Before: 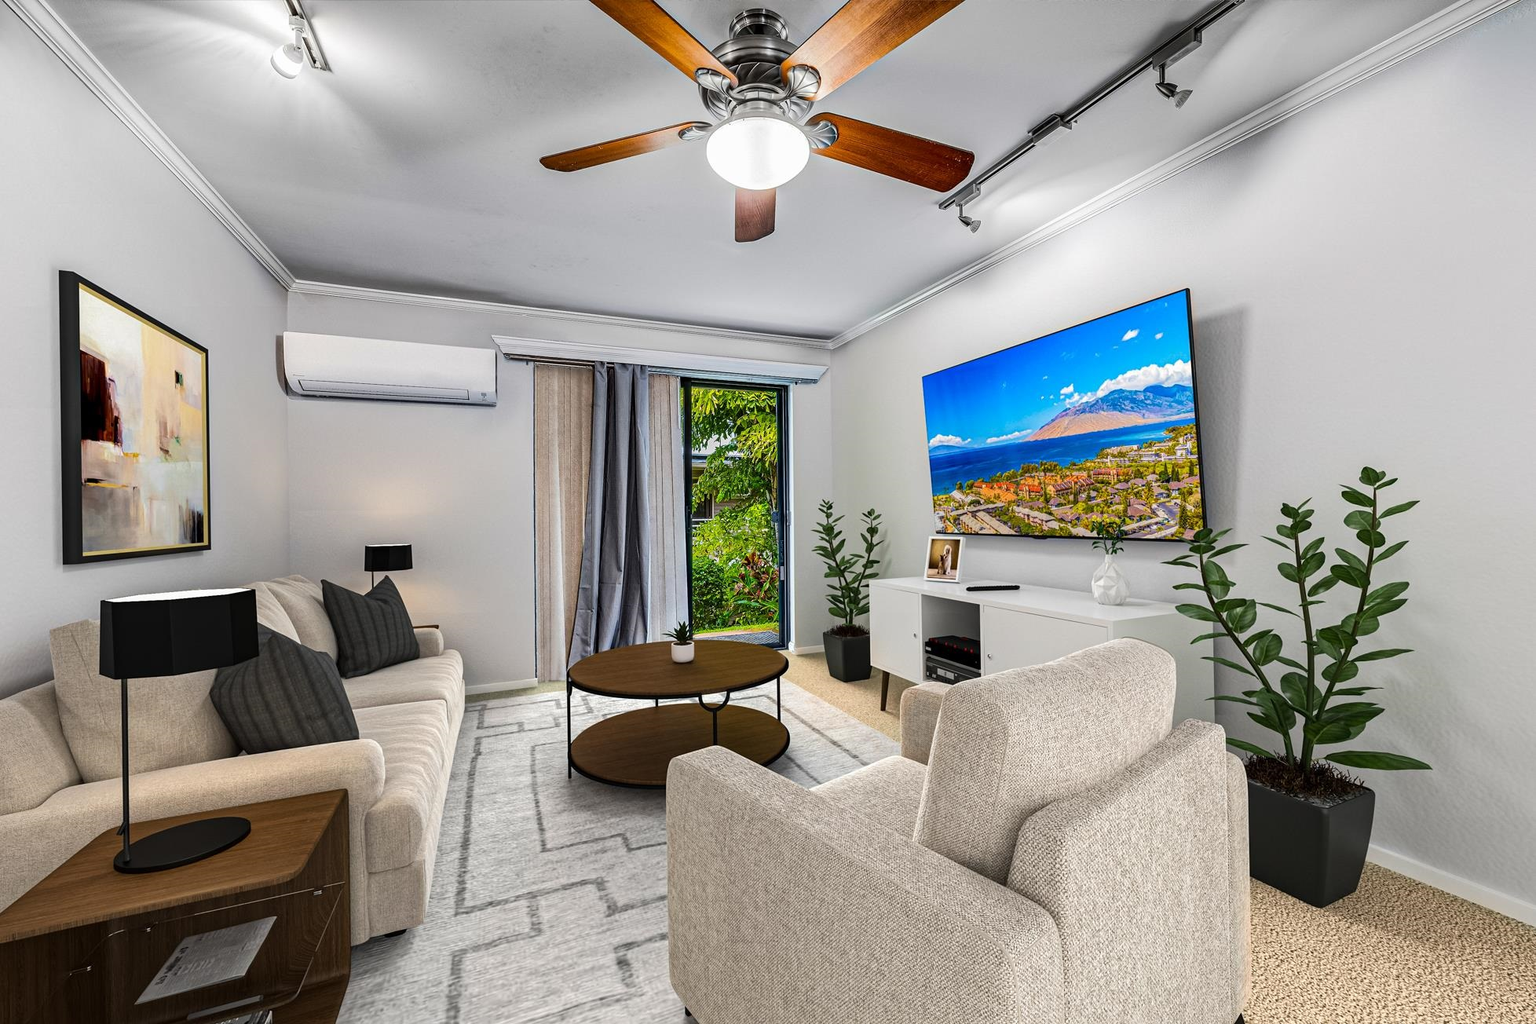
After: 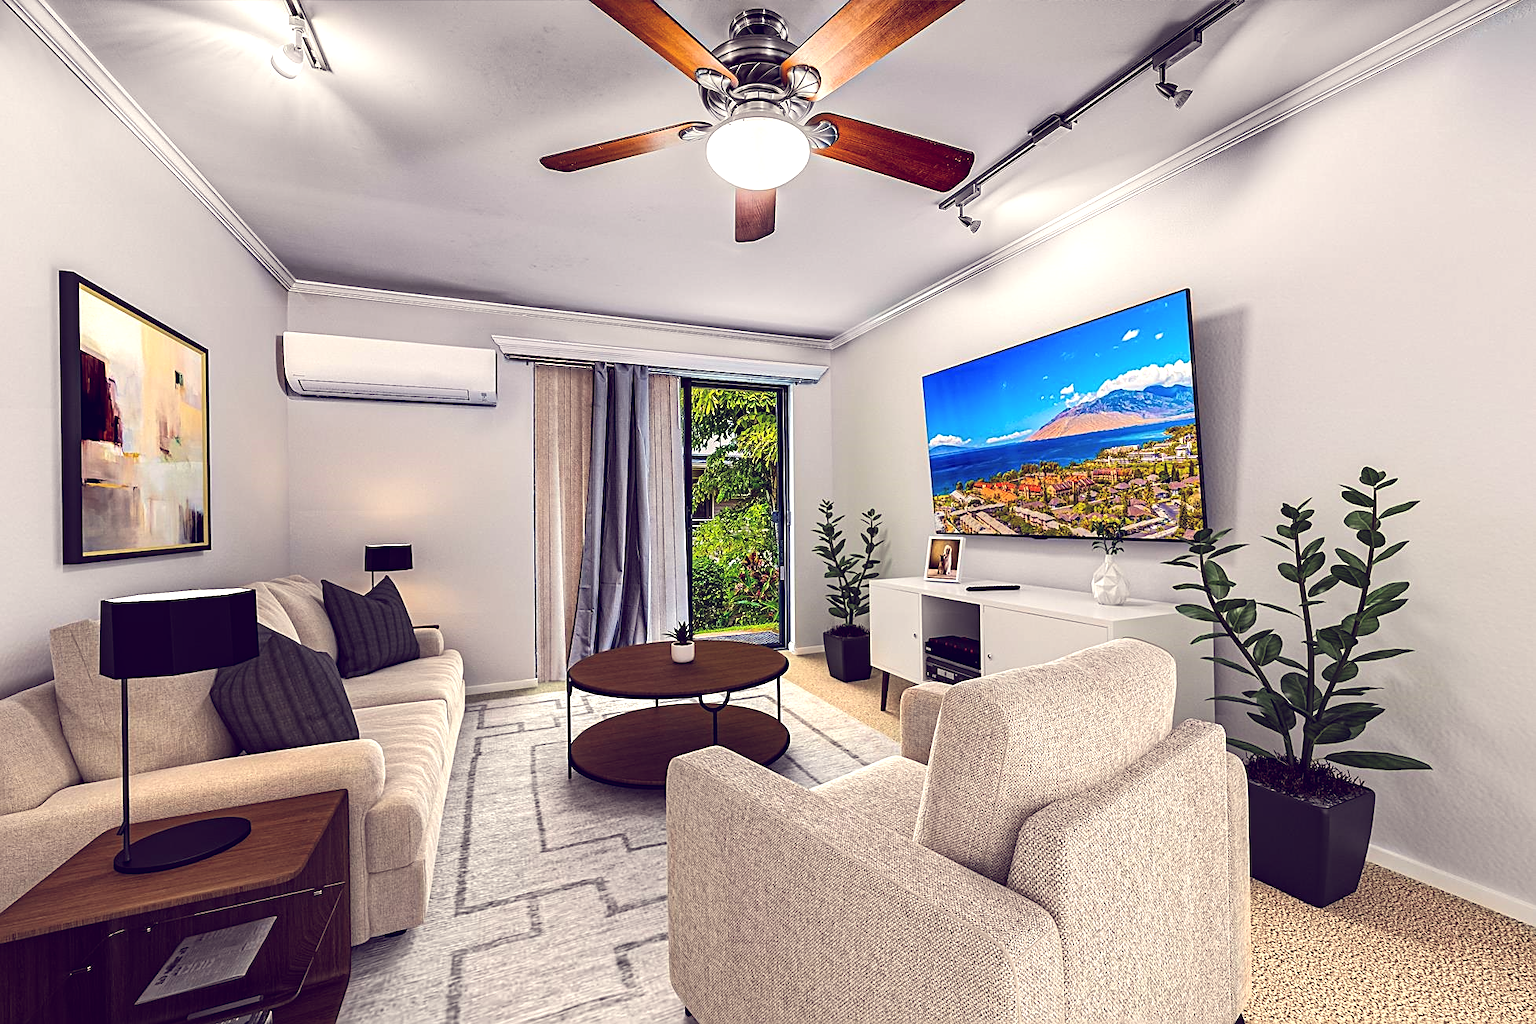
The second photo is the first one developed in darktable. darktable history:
sharpen: on, module defaults
tone equalizer: on, module defaults
color balance: lift [1.001, 0.997, 0.99, 1.01], gamma [1.007, 1, 0.975, 1.025], gain [1, 1.065, 1.052, 0.935], contrast 13.25%
